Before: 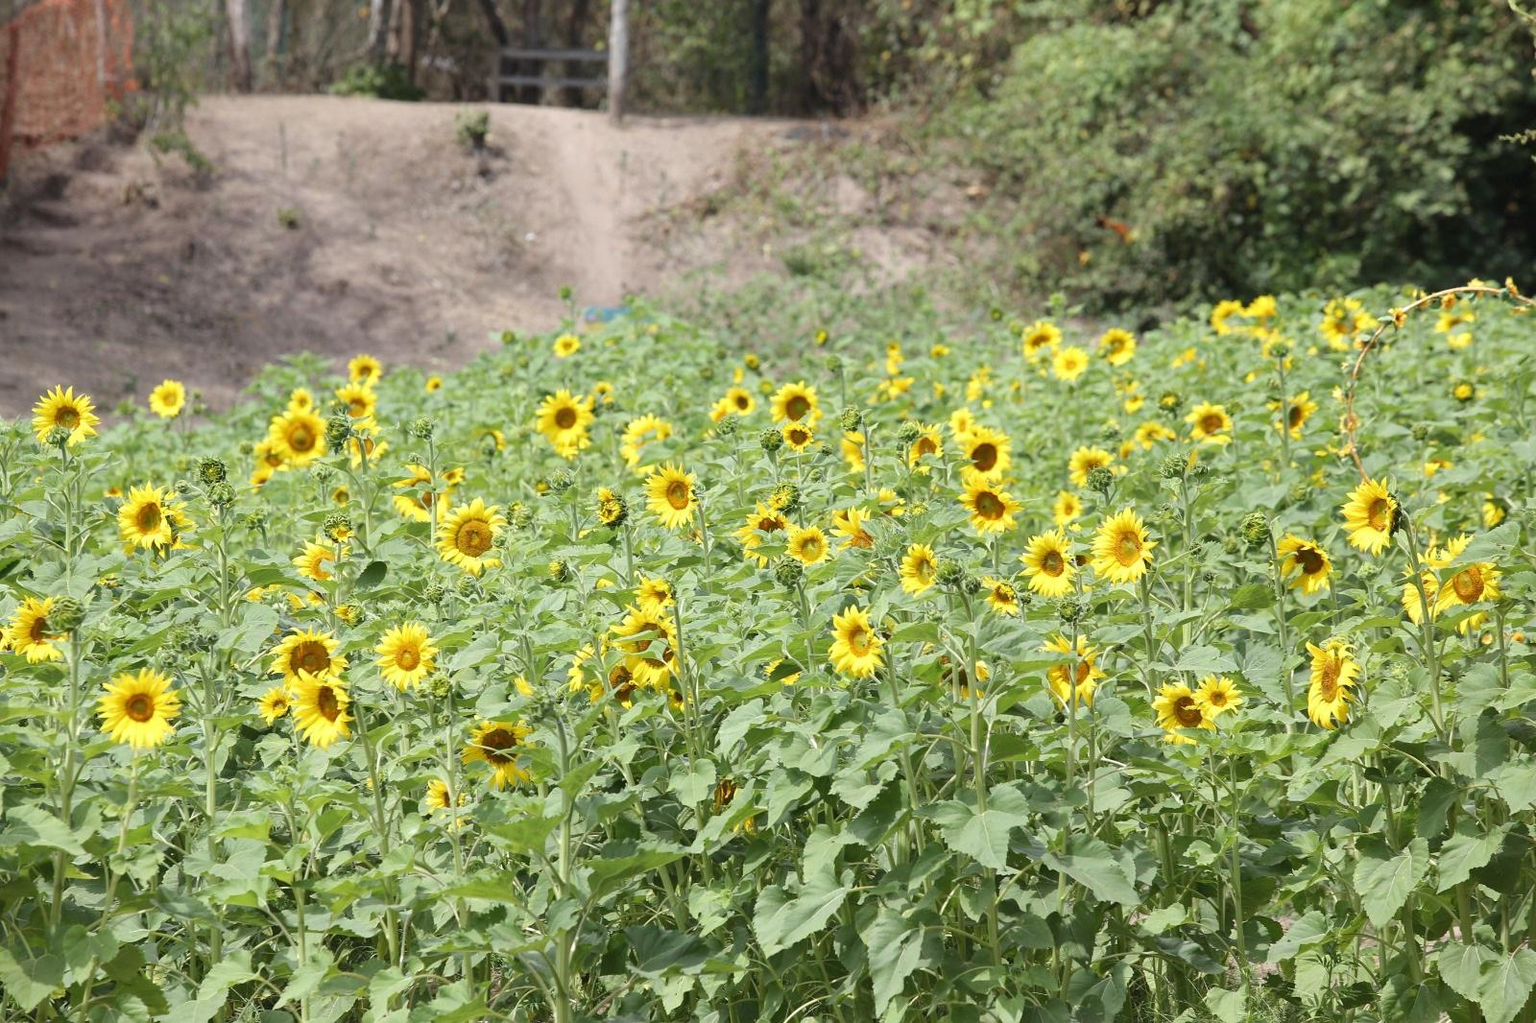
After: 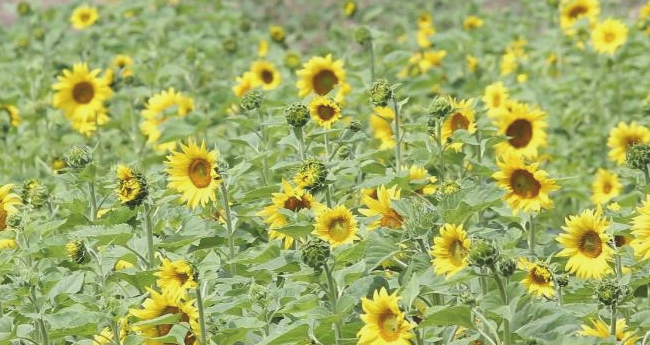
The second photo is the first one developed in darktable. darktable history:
crop: left 31.684%, top 32.238%, right 27.639%, bottom 35.312%
exposure: black level correction -0.013, exposure -0.19 EV, compensate highlight preservation false
